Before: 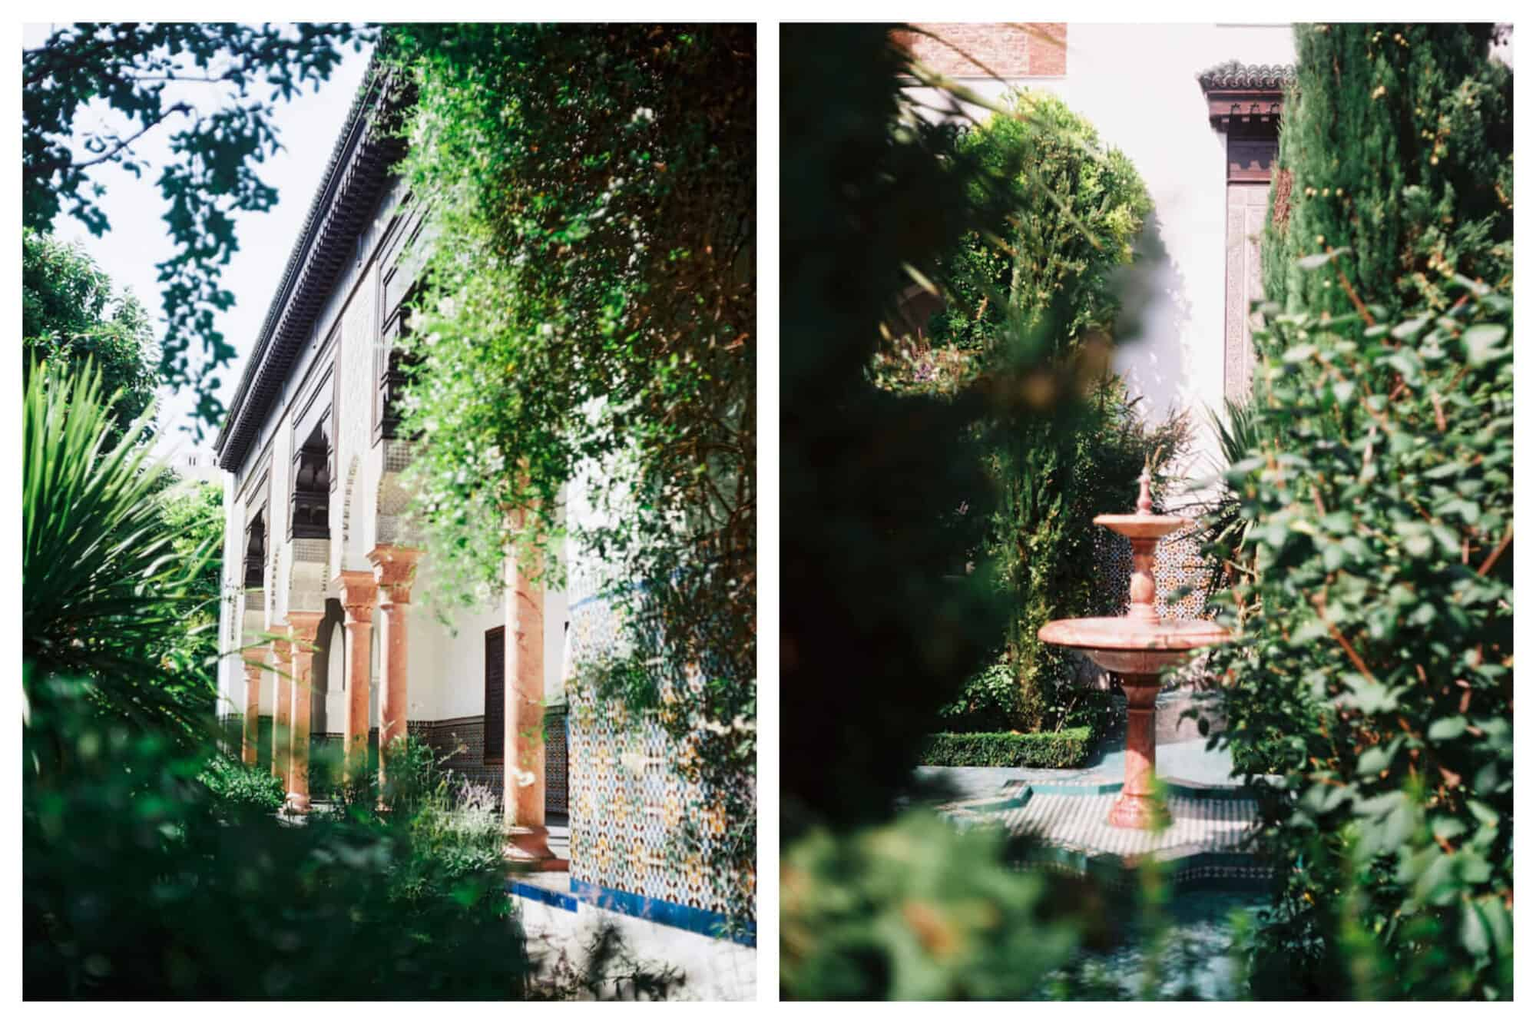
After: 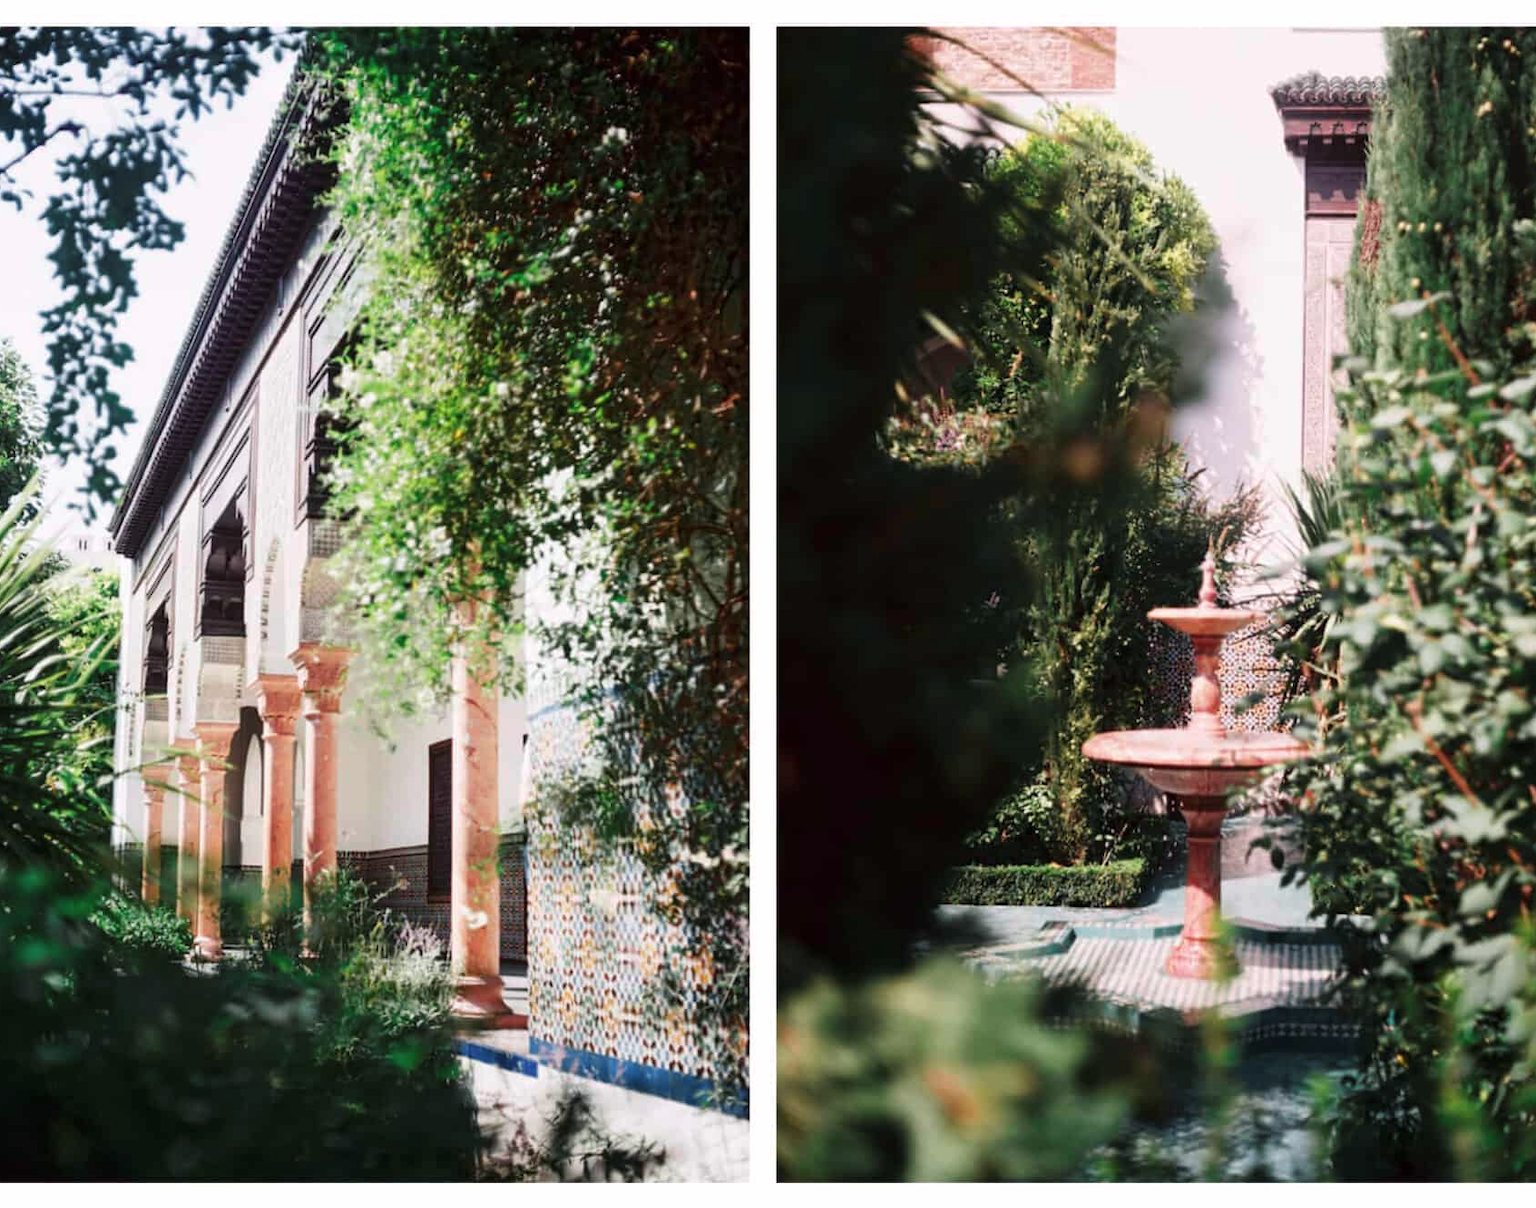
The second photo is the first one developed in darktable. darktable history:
crop: left 7.954%, right 7.376%
exposure: compensate exposure bias true, compensate highlight preservation false
tone curve: curves: ch0 [(0, 0) (0.253, 0.237) (1, 1)]; ch1 [(0, 0) (0.401, 0.42) (0.442, 0.47) (0.491, 0.495) (0.511, 0.523) (0.557, 0.565) (0.66, 0.683) (1, 1)]; ch2 [(0, 0) (0.394, 0.413) (0.5, 0.5) (0.578, 0.568) (1, 1)], color space Lab, independent channels, preserve colors none
